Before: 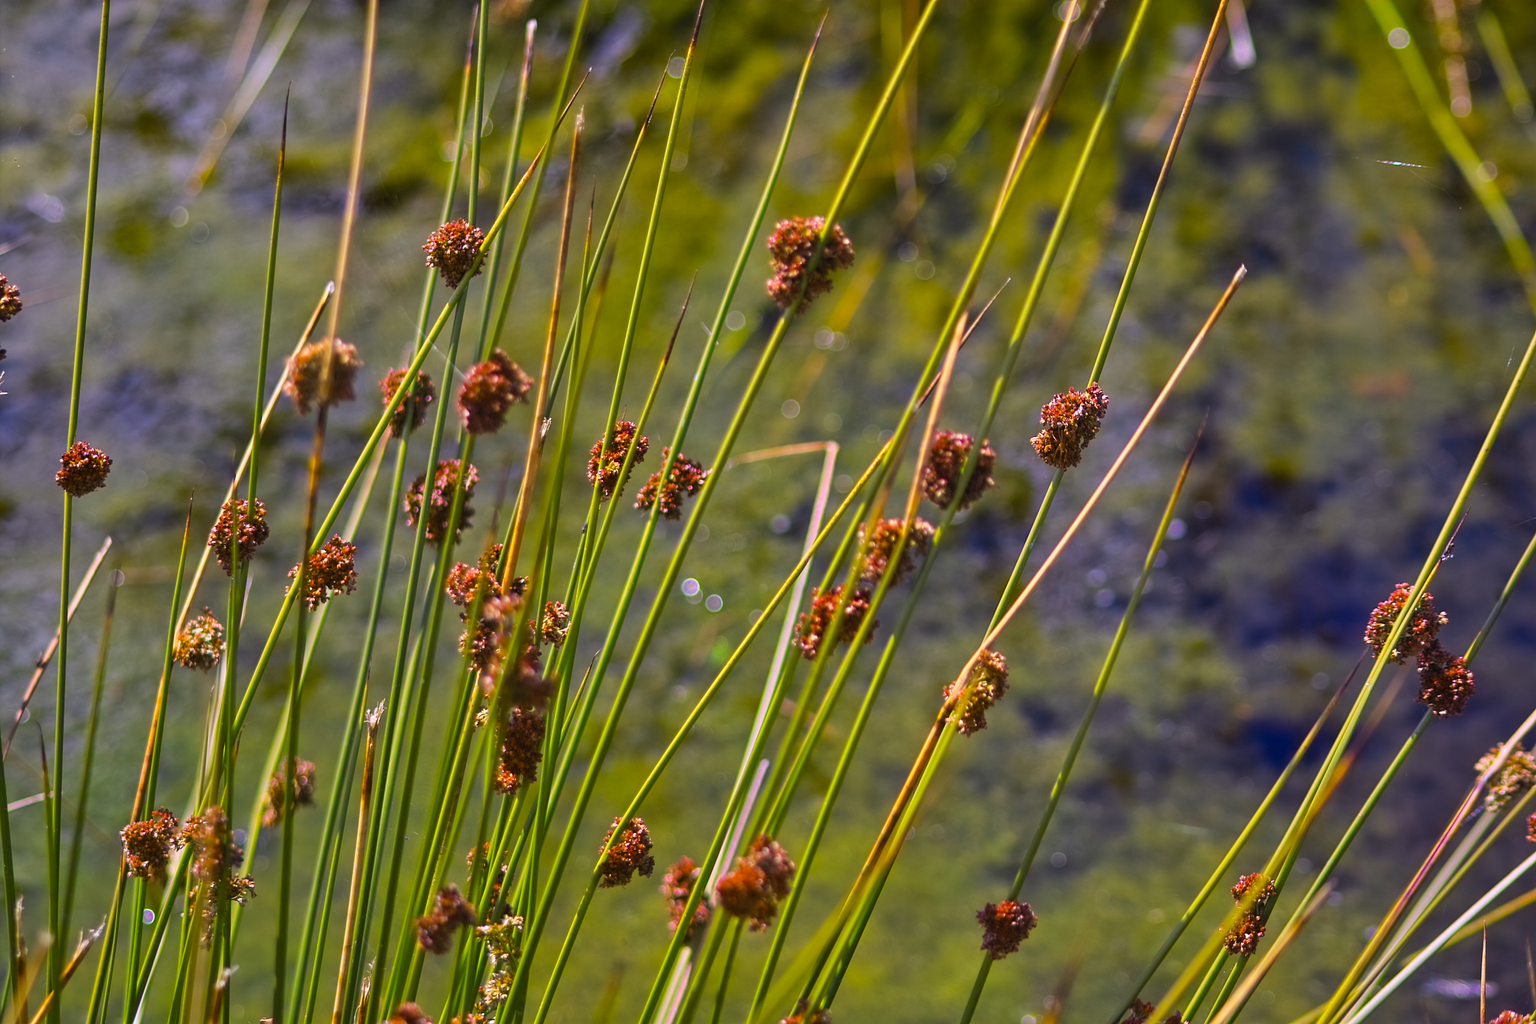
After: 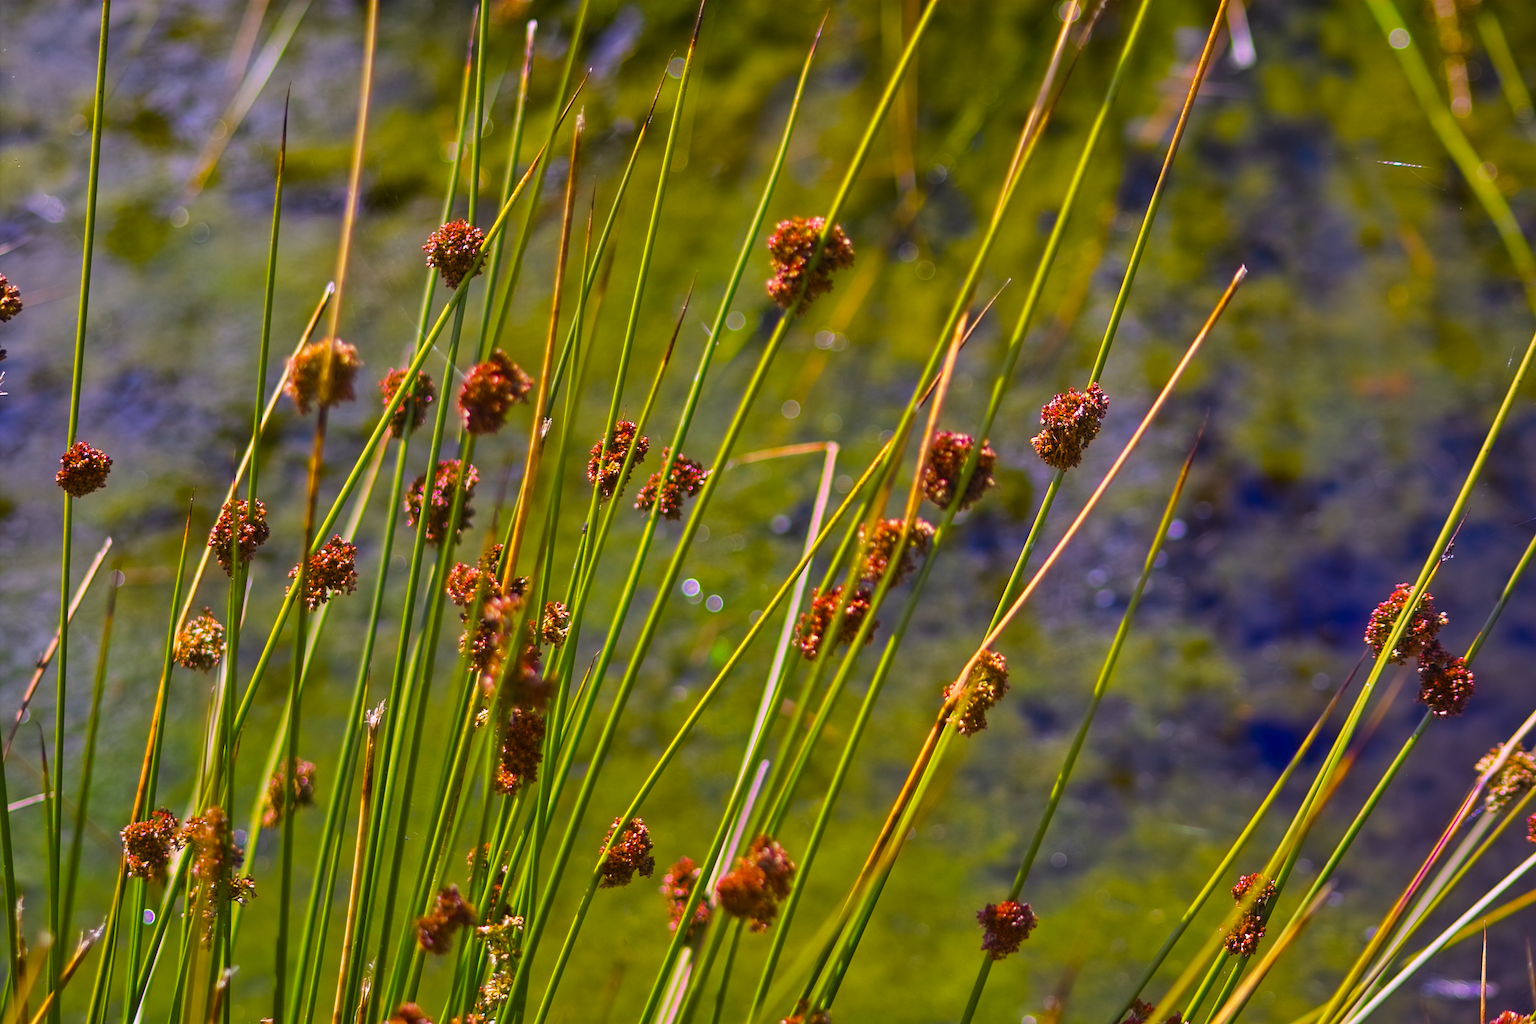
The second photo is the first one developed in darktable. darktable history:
color balance rgb: linear chroma grading › shadows 19.994%, linear chroma grading › highlights 4.417%, linear chroma grading › mid-tones 10.21%, perceptual saturation grading › global saturation 14.873%, global vibrance 14.556%
